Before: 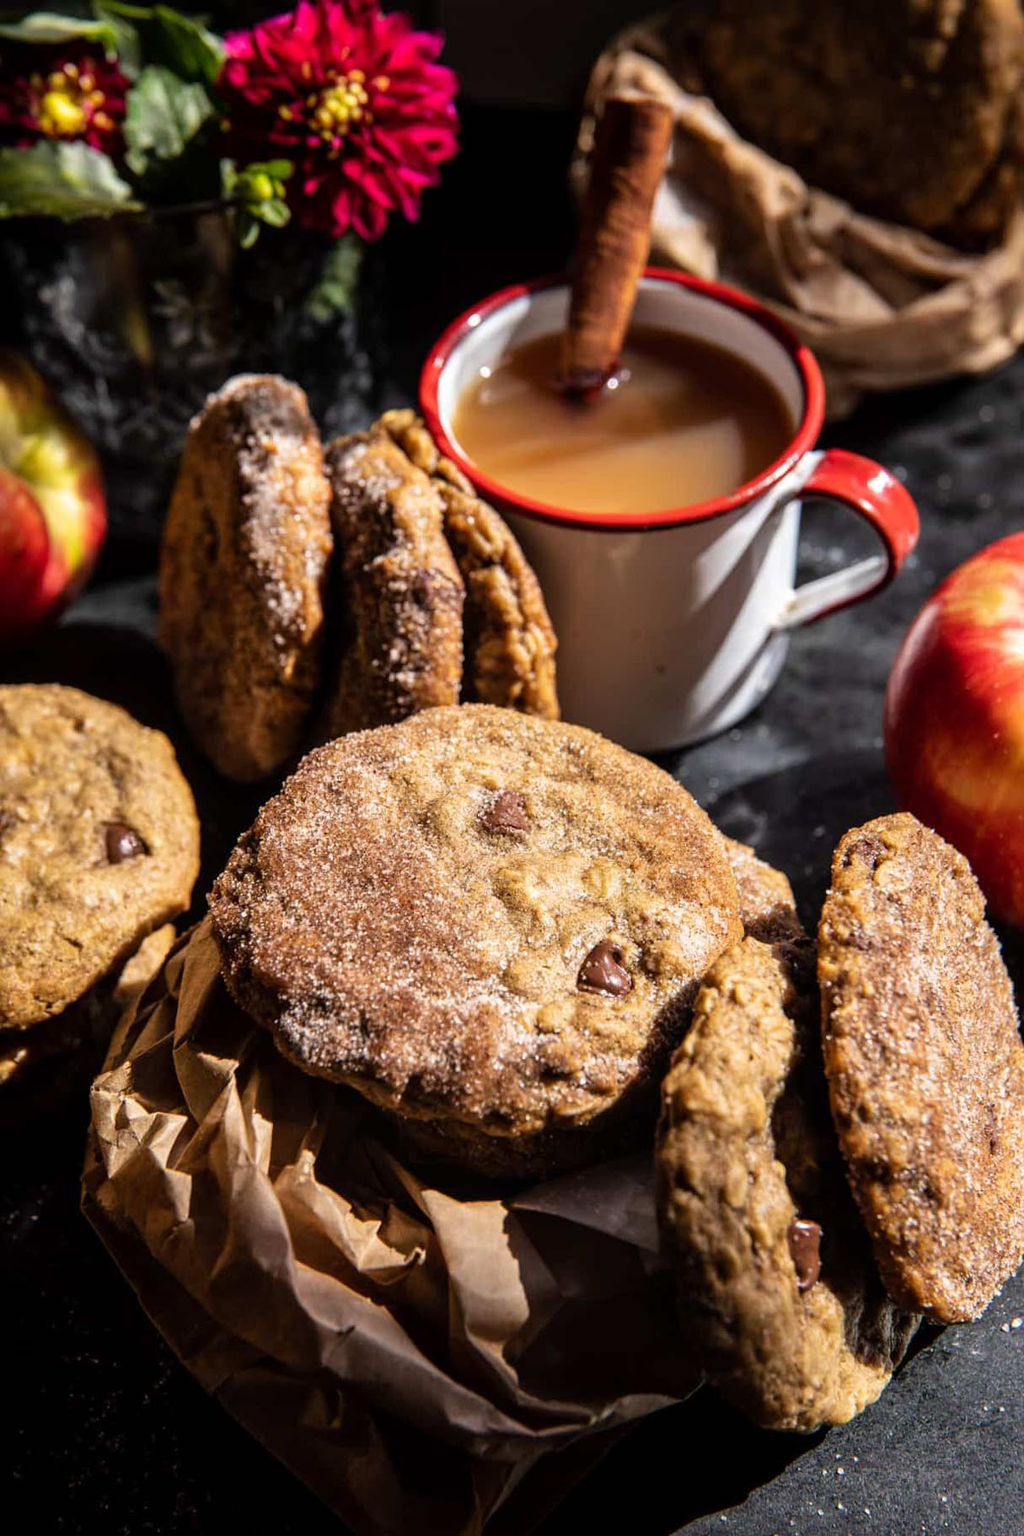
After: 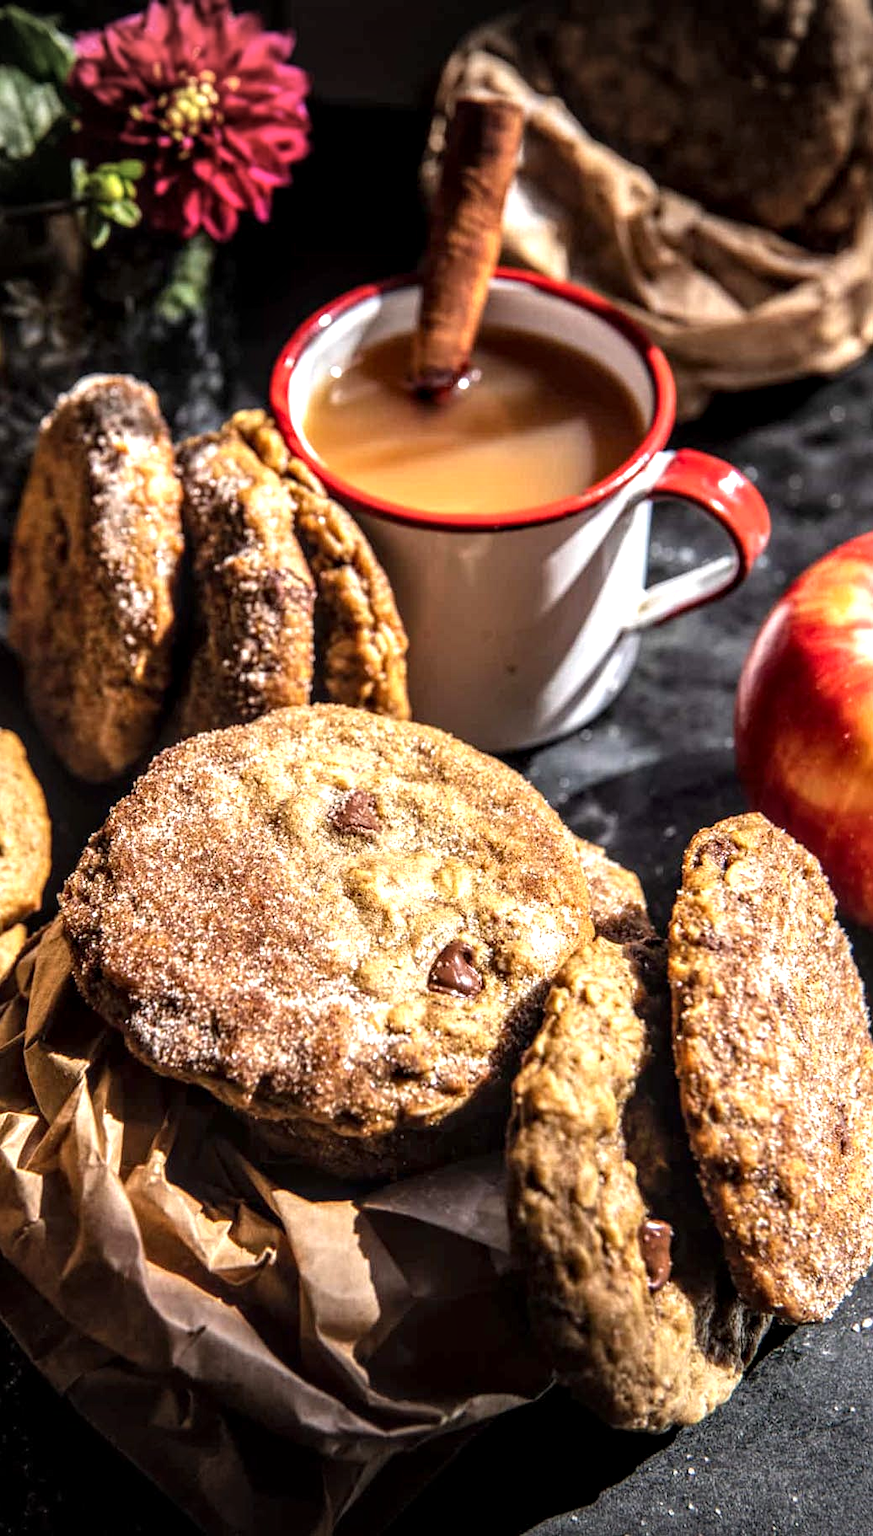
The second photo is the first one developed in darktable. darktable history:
exposure: black level correction 0, exposure 0.6 EV, compensate highlight preservation false
crop and rotate: left 14.584%
local contrast: detail 140%
vignetting: width/height ratio 1.094
